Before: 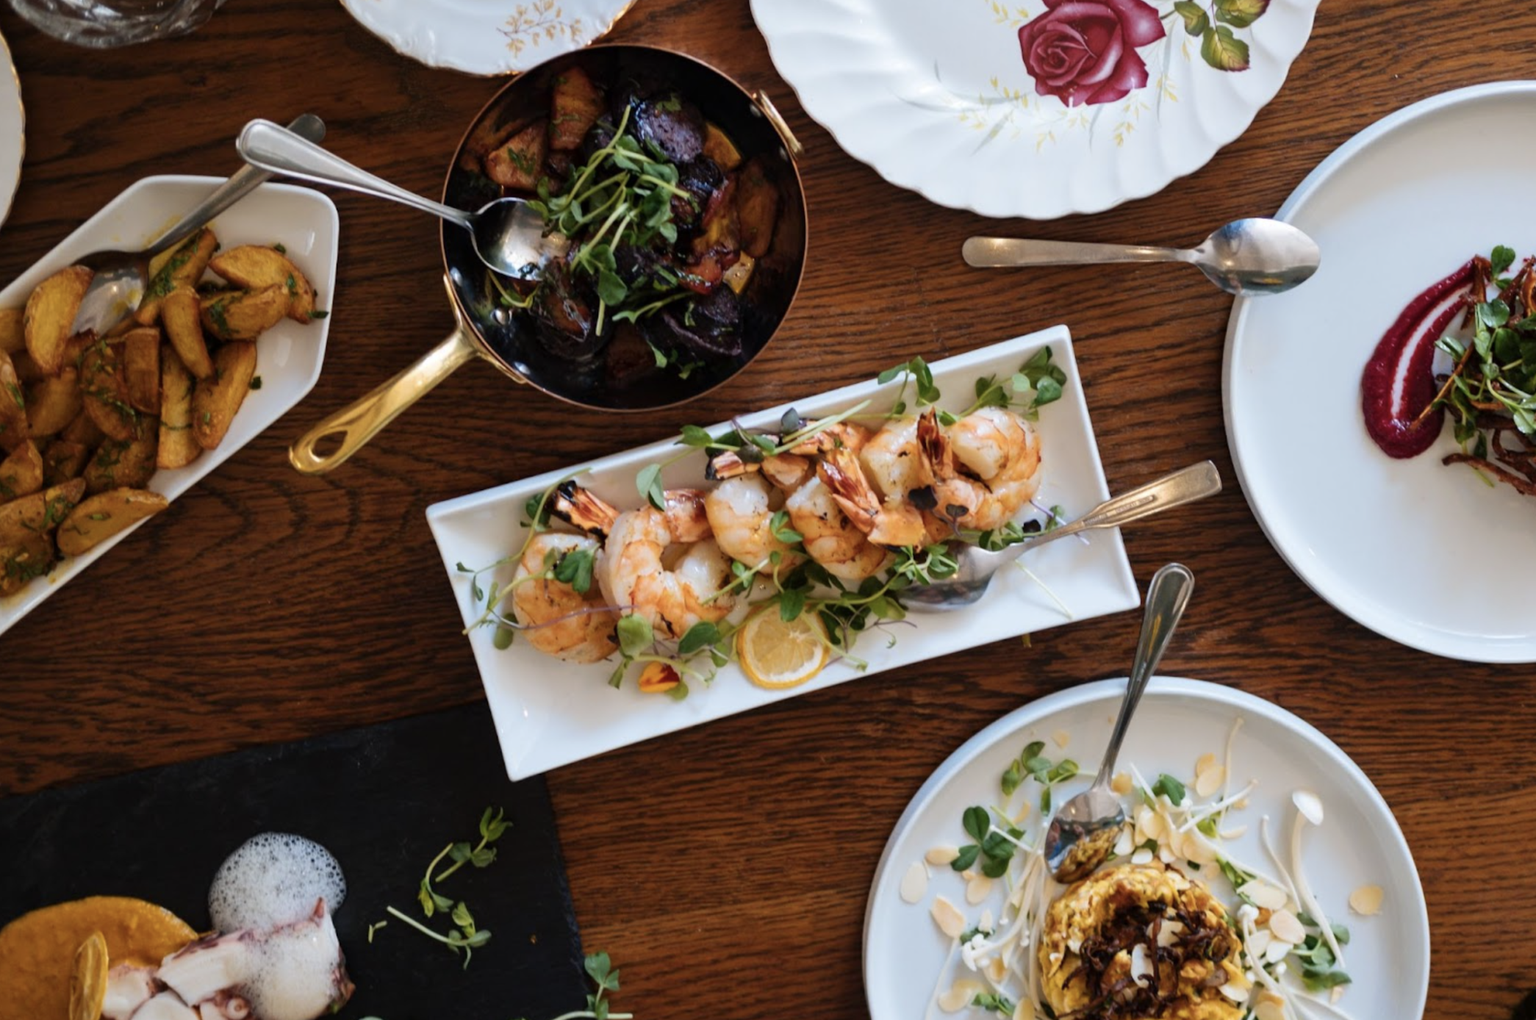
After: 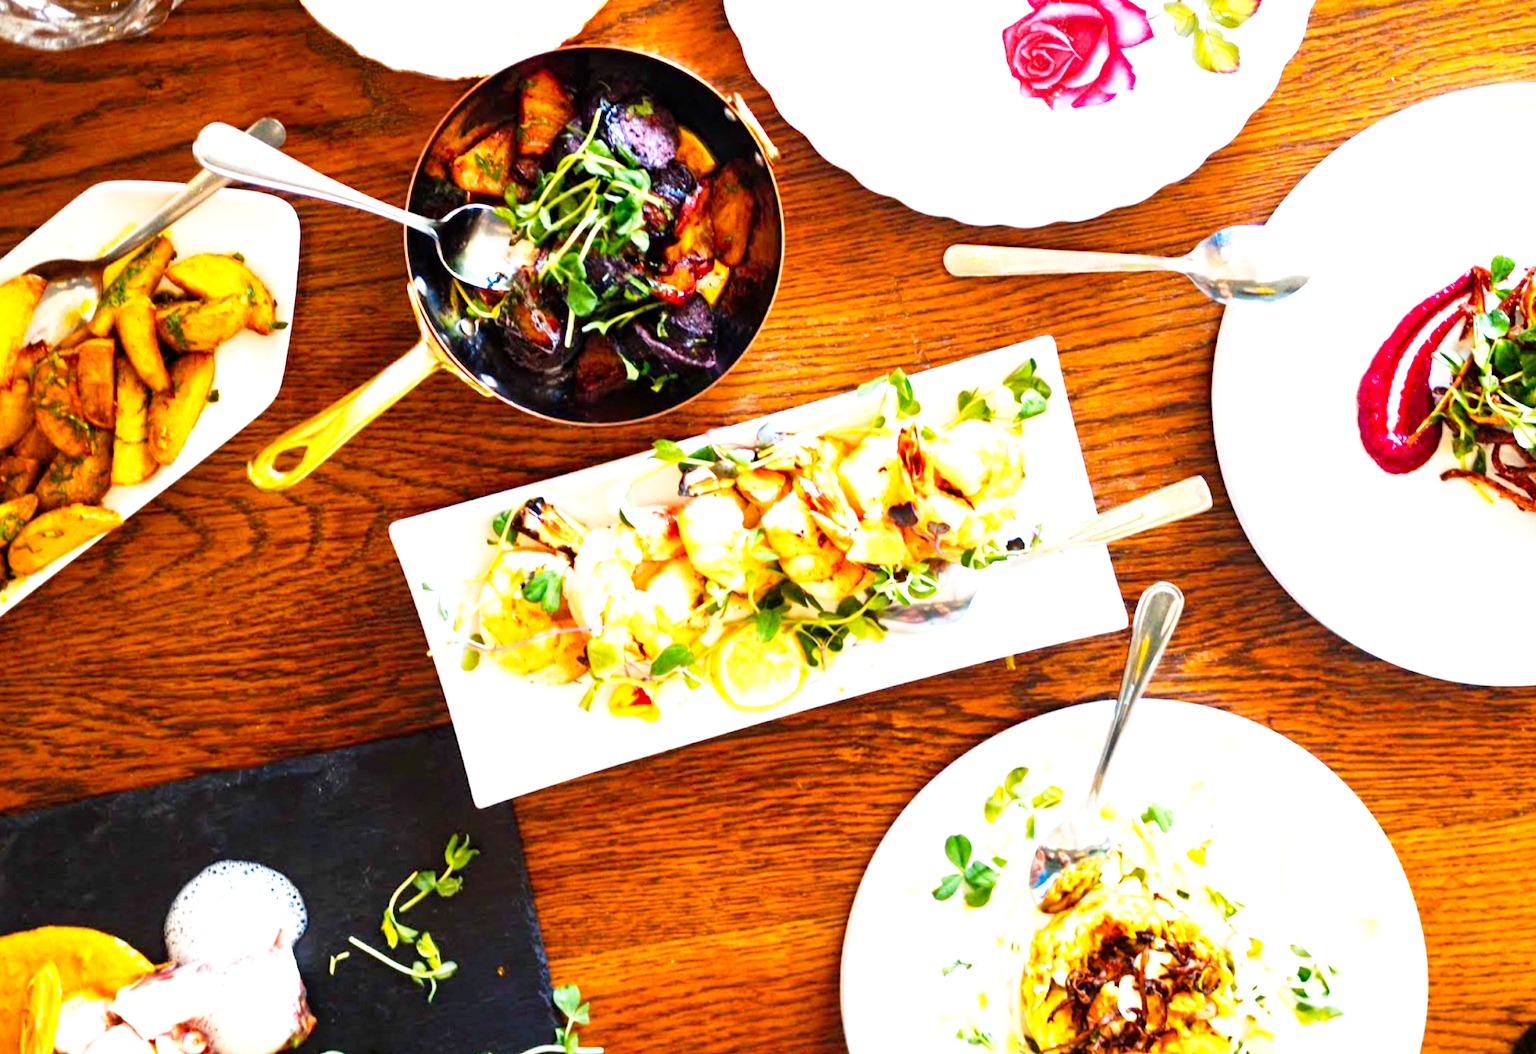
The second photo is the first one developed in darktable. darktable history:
base curve: curves: ch0 [(0, 0) (0.012, 0.01) (0.073, 0.168) (0.31, 0.711) (0.645, 0.957) (1, 1)], preserve colors none
color balance rgb: perceptual saturation grading › global saturation 20%, global vibrance 20%
local contrast: highlights 100%, shadows 100%, detail 120%, midtone range 0.2
exposure: black level correction 0, exposure 1.5 EV, compensate exposure bias true, compensate highlight preservation false
crop and rotate: left 3.238%
